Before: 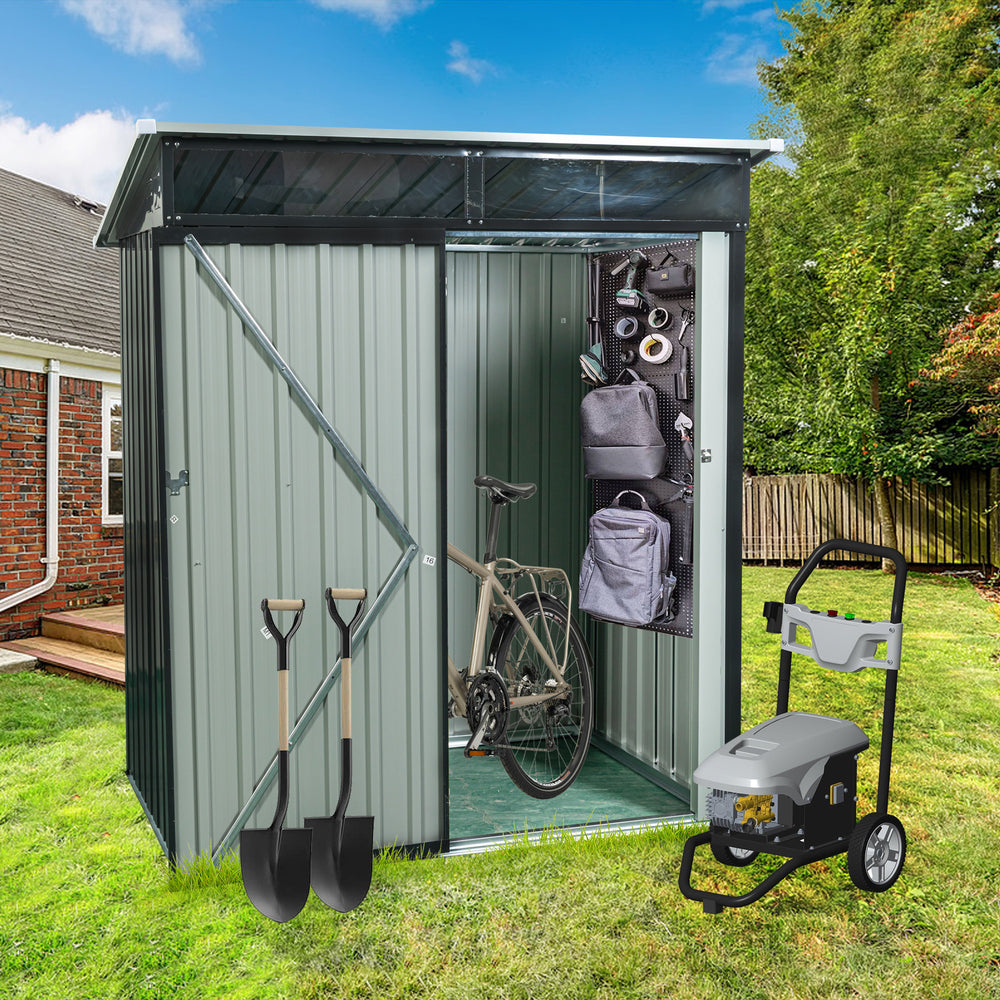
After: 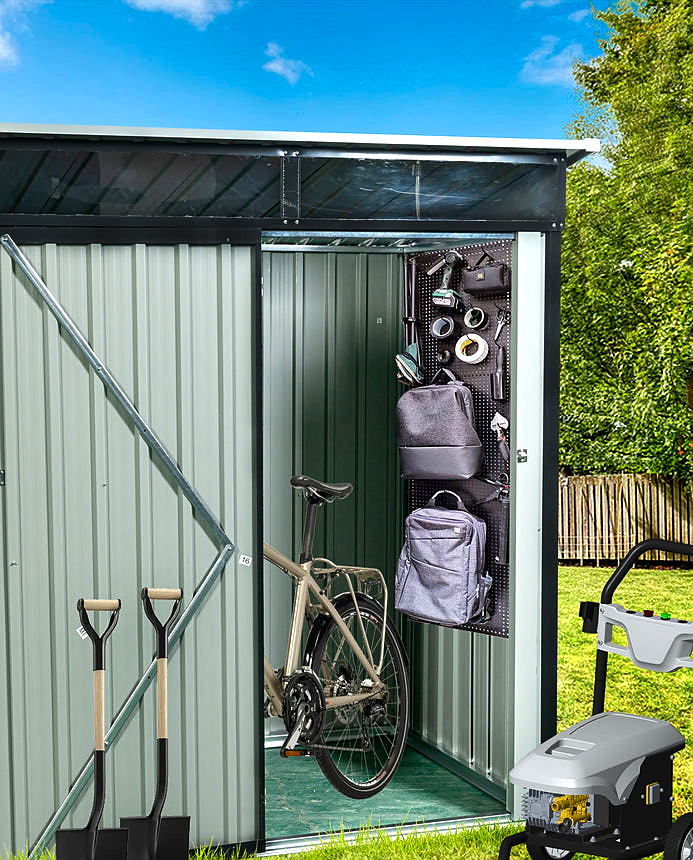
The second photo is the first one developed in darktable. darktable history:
crop: left 18.479%, right 12.2%, bottom 13.971%
color balance rgb: shadows lift › luminance -20%, power › hue 72.24°, highlights gain › luminance 15%, global offset › hue 171.6°, perceptual saturation grading › highlights -15%, perceptual saturation grading › shadows 25%, global vibrance 35%, contrast 10%
local contrast: mode bilateral grid, contrast 20, coarseness 50, detail 120%, midtone range 0.2
sharpen: radius 0.969, amount 0.604
